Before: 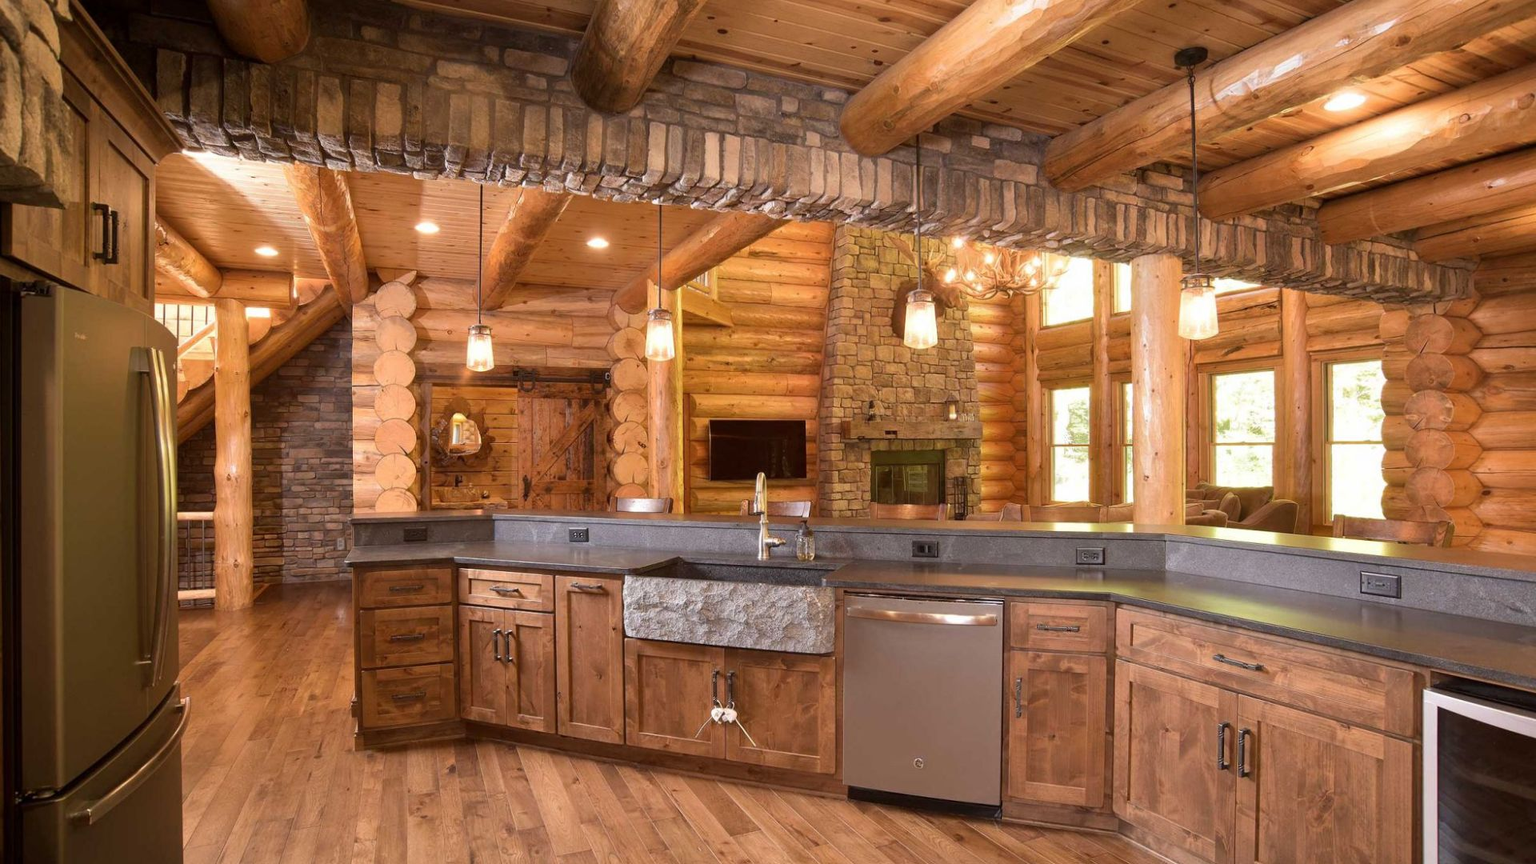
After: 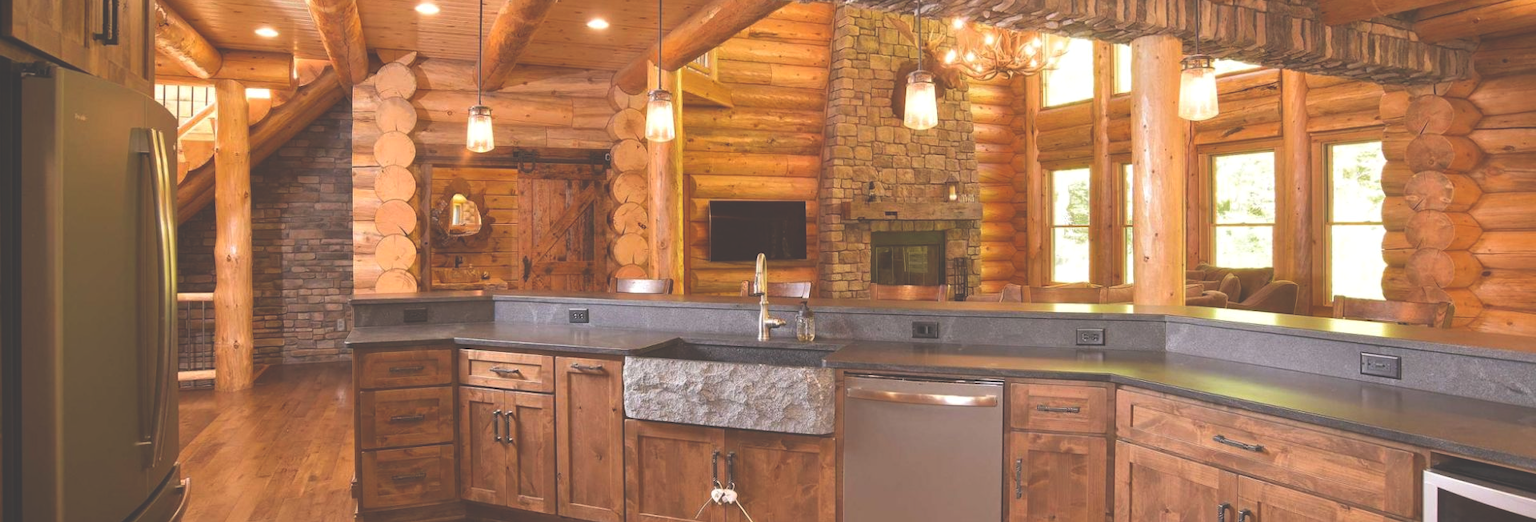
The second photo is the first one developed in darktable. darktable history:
exposure: black level correction -0.041, exposure 0.06 EV, compensate exposure bias true, compensate highlight preservation false
color balance rgb: linear chroma grading › global chroma -15.209%, perceptual saturation grading › global saturation 36.799%
crop and rotate: top 25.496%, bottom 13.98%
